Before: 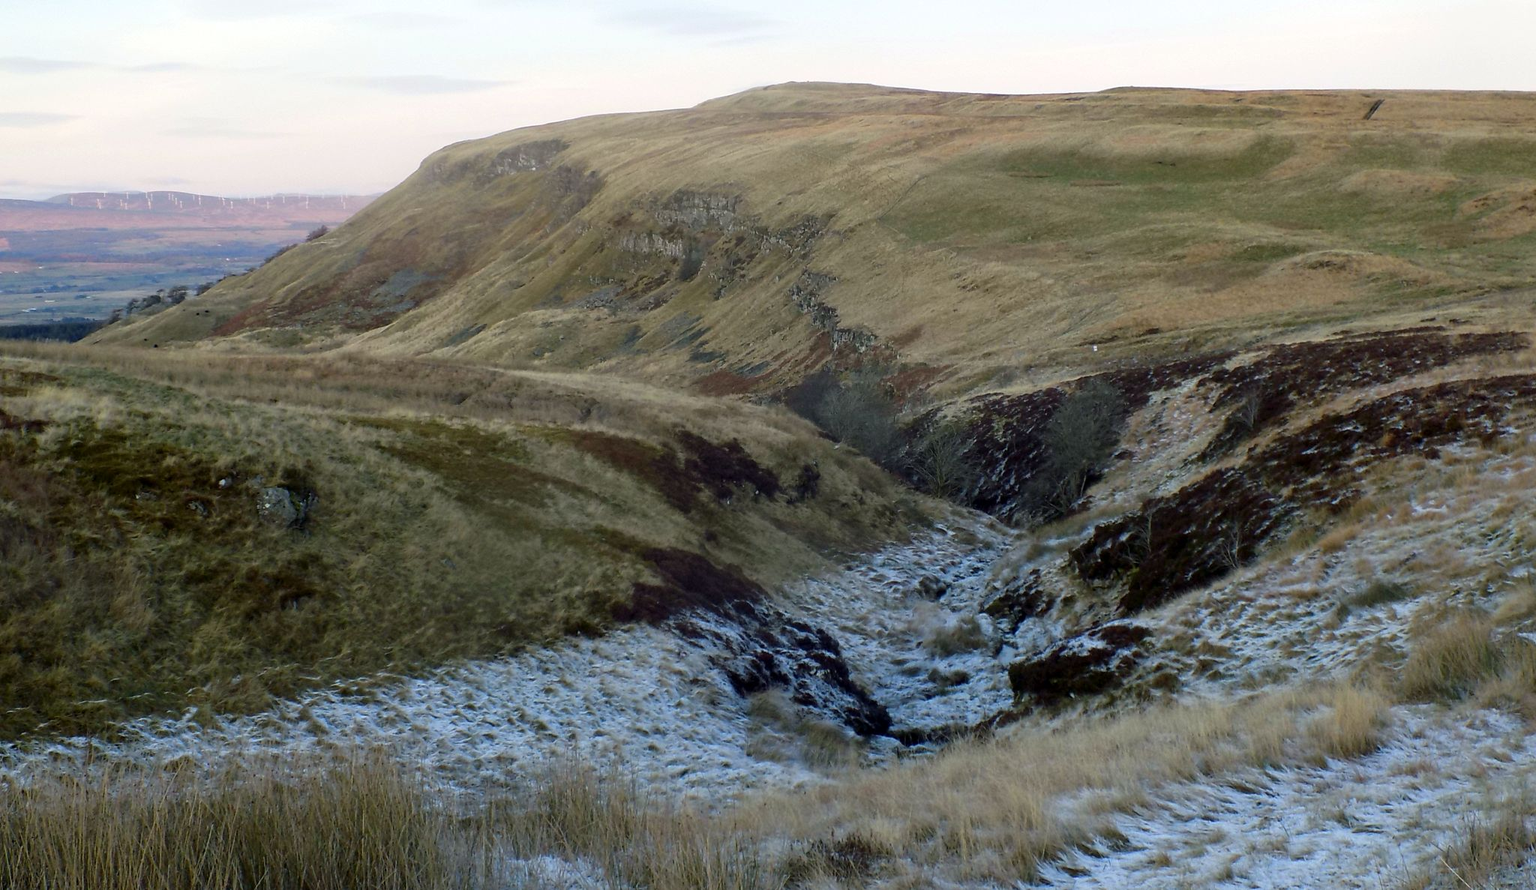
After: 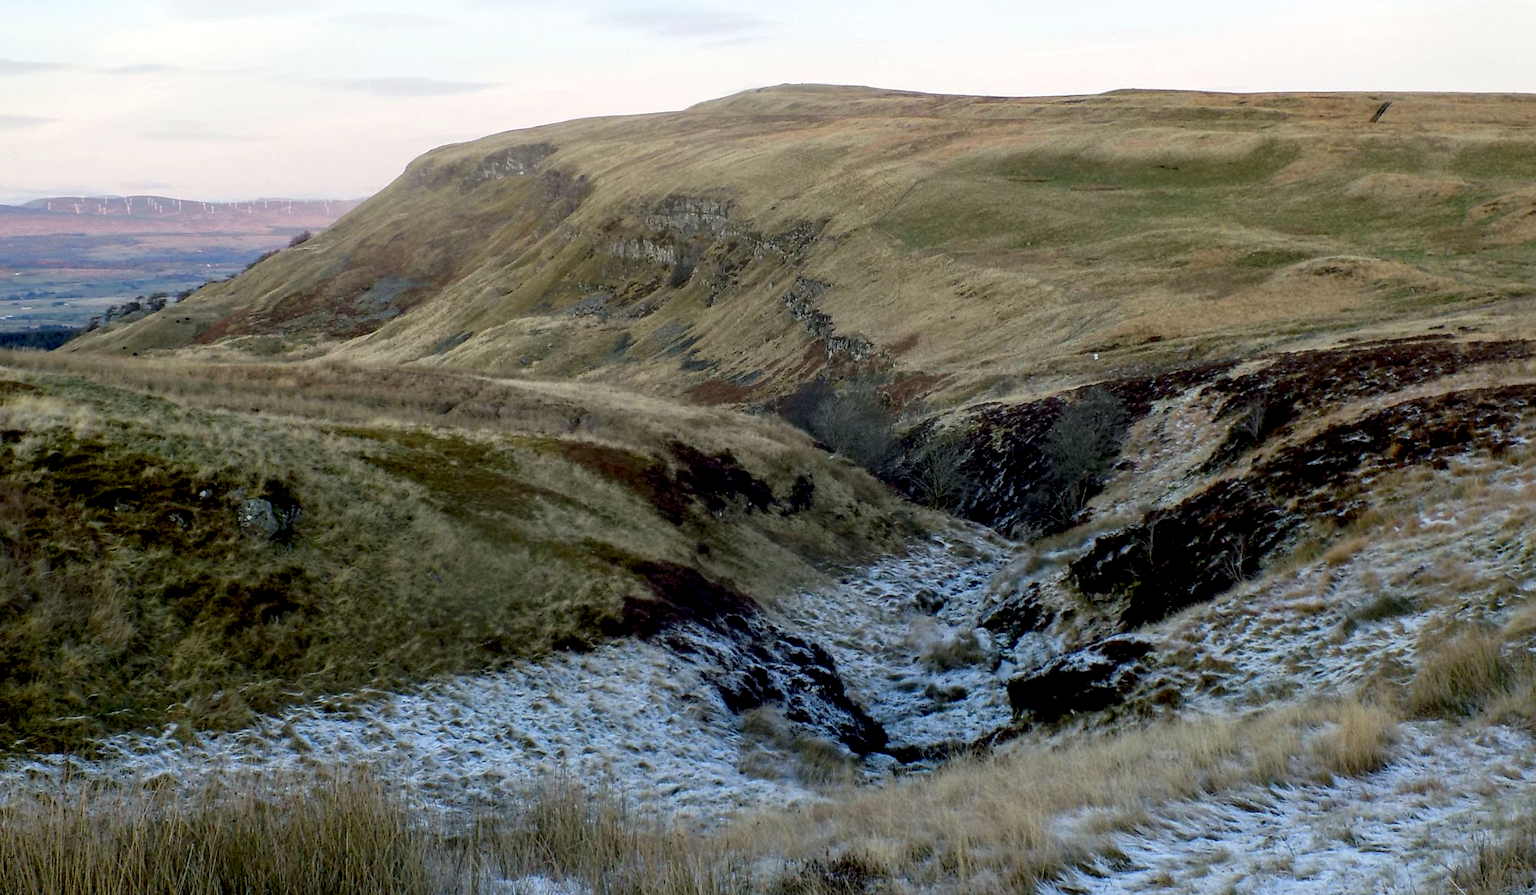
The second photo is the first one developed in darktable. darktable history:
local contrast: on, module defaults
crop and rotate: left 1.604%, right 0.623%, bottom 1.61%
exposure: black level correction 0.009, exposure 0.015 EV, compensate highlight preservation false
